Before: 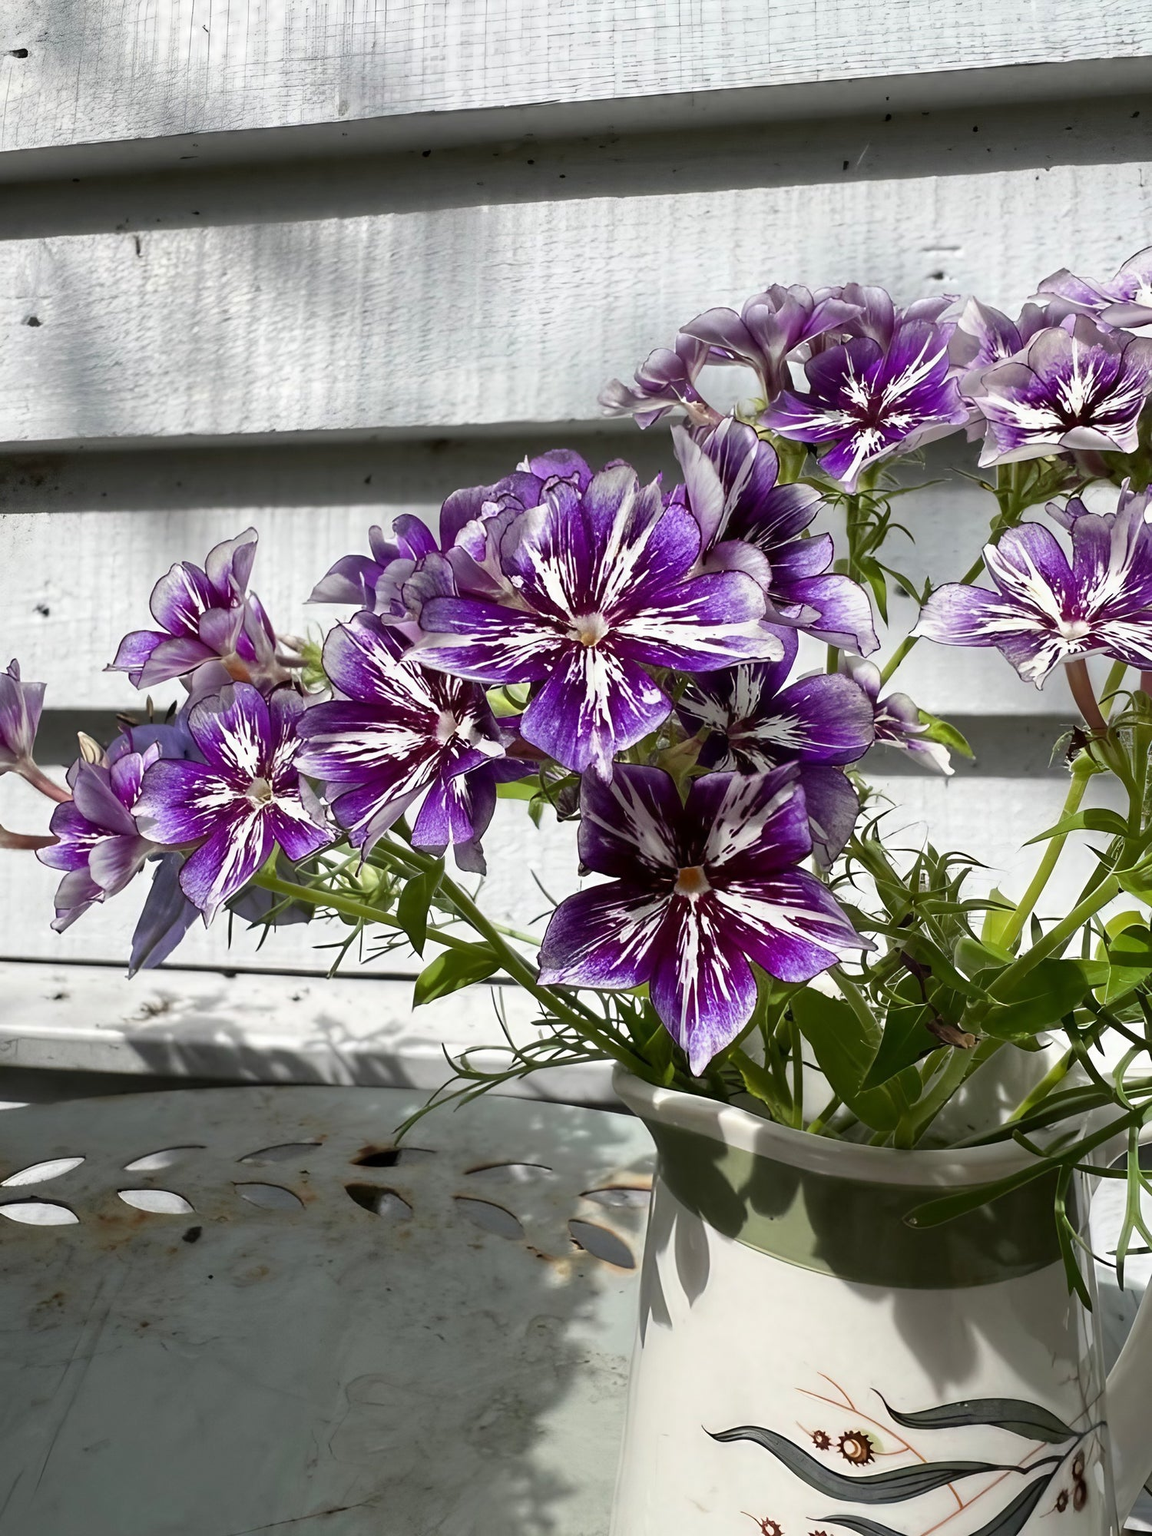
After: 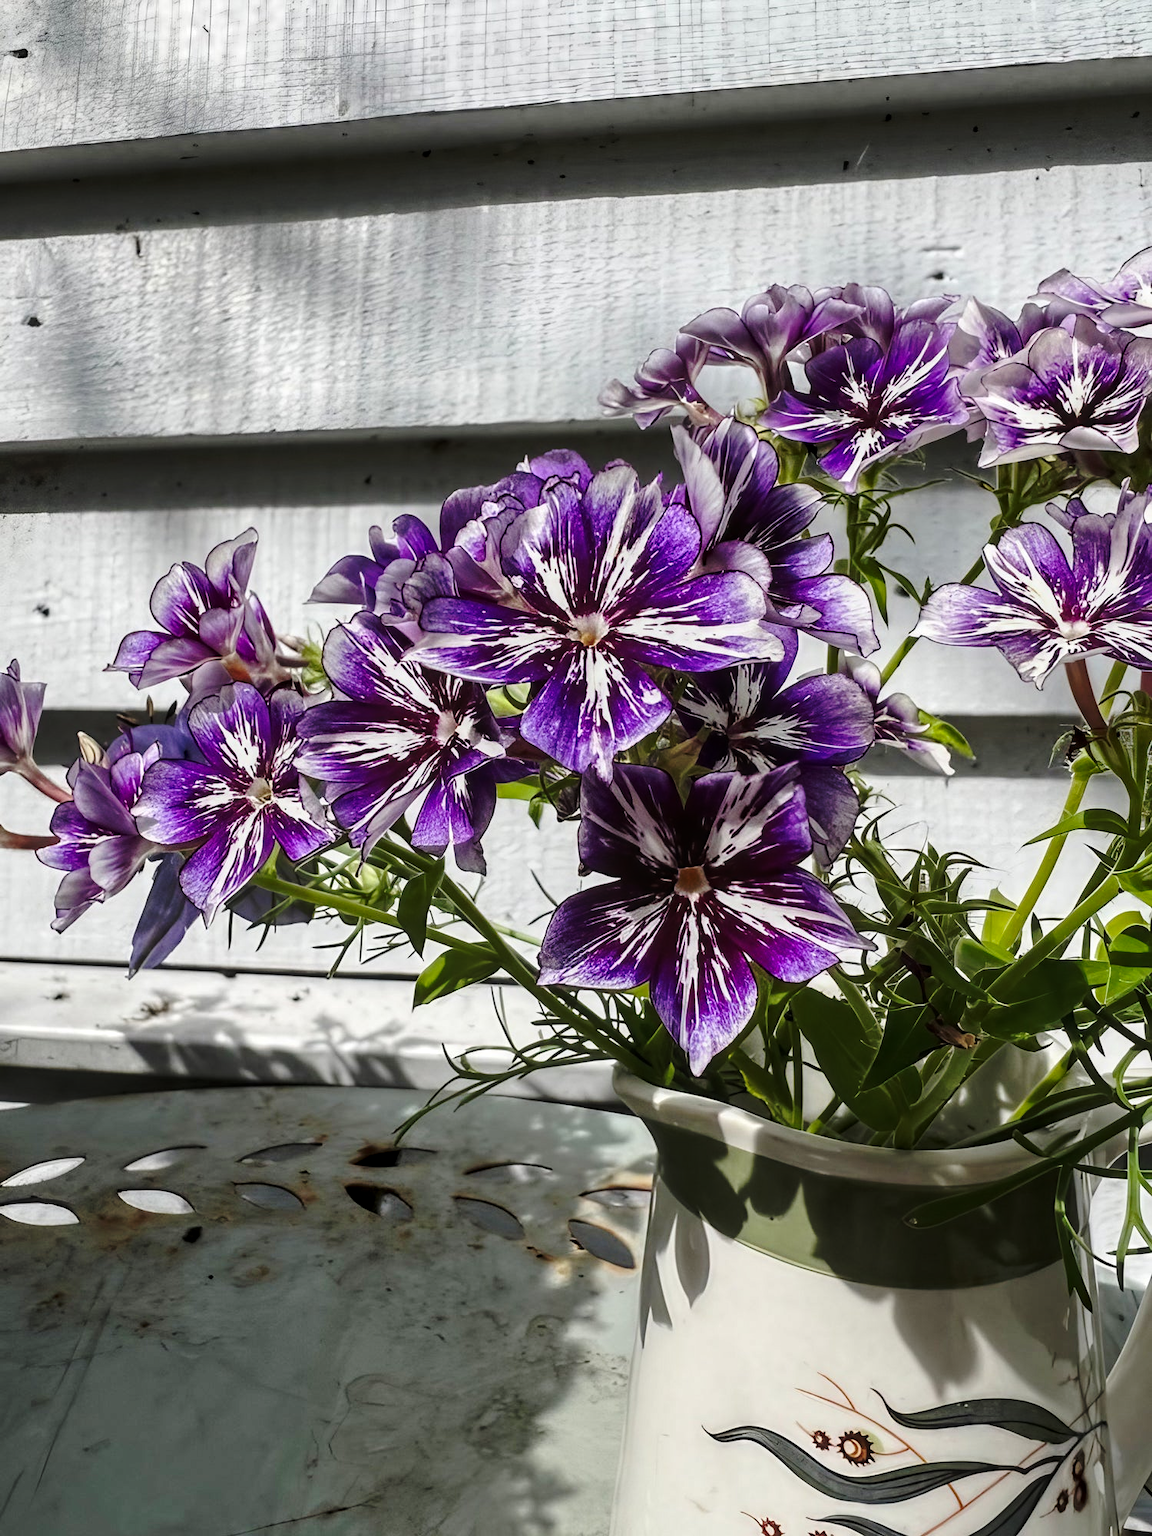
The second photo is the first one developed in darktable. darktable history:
local contrast: on, module defaults
base curve: curves: ch0 [(0, 0) (0.073, 0.04) (0.157, 0.139) (0.492, 0.492) (0.758, 0.758) (1, 1)], preserve colors none
